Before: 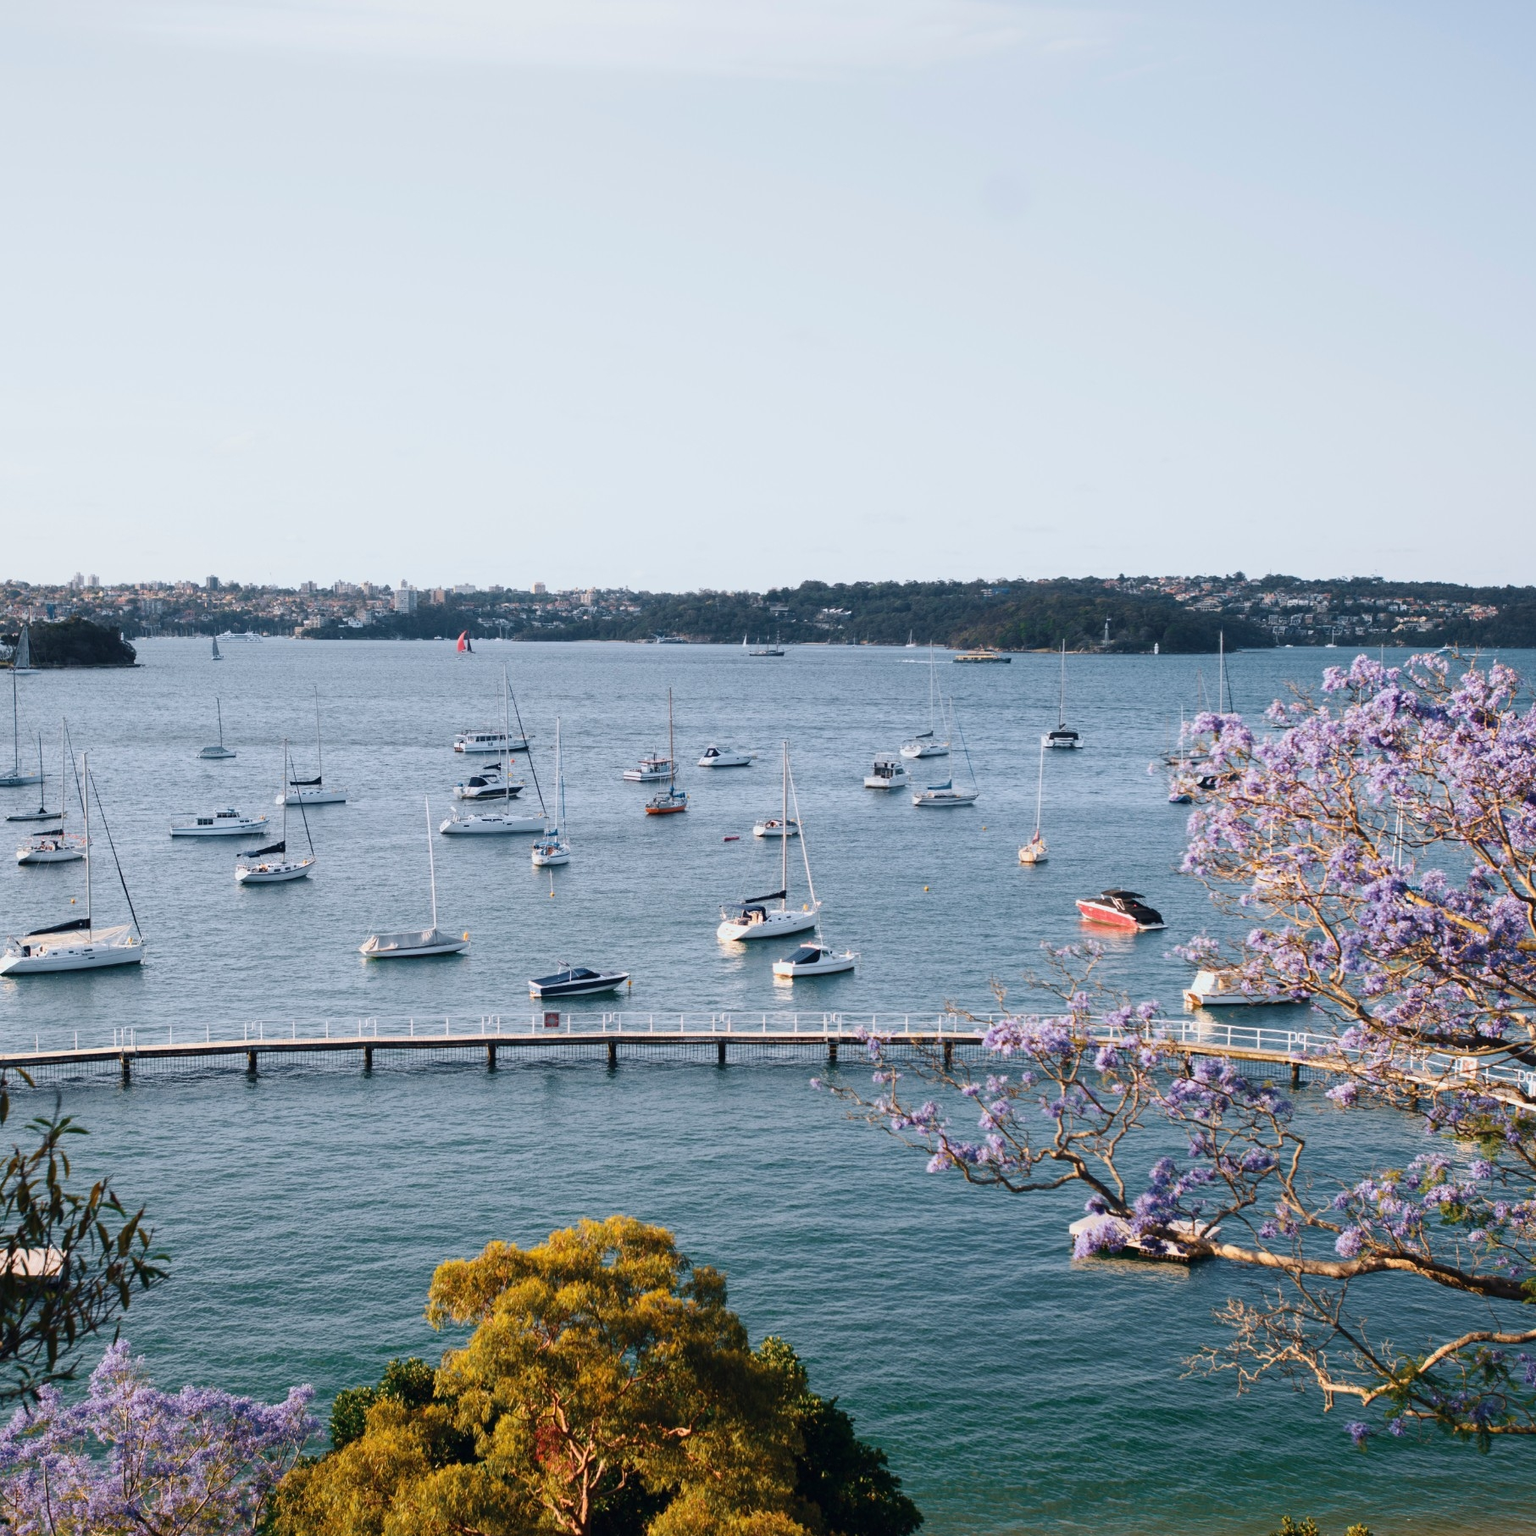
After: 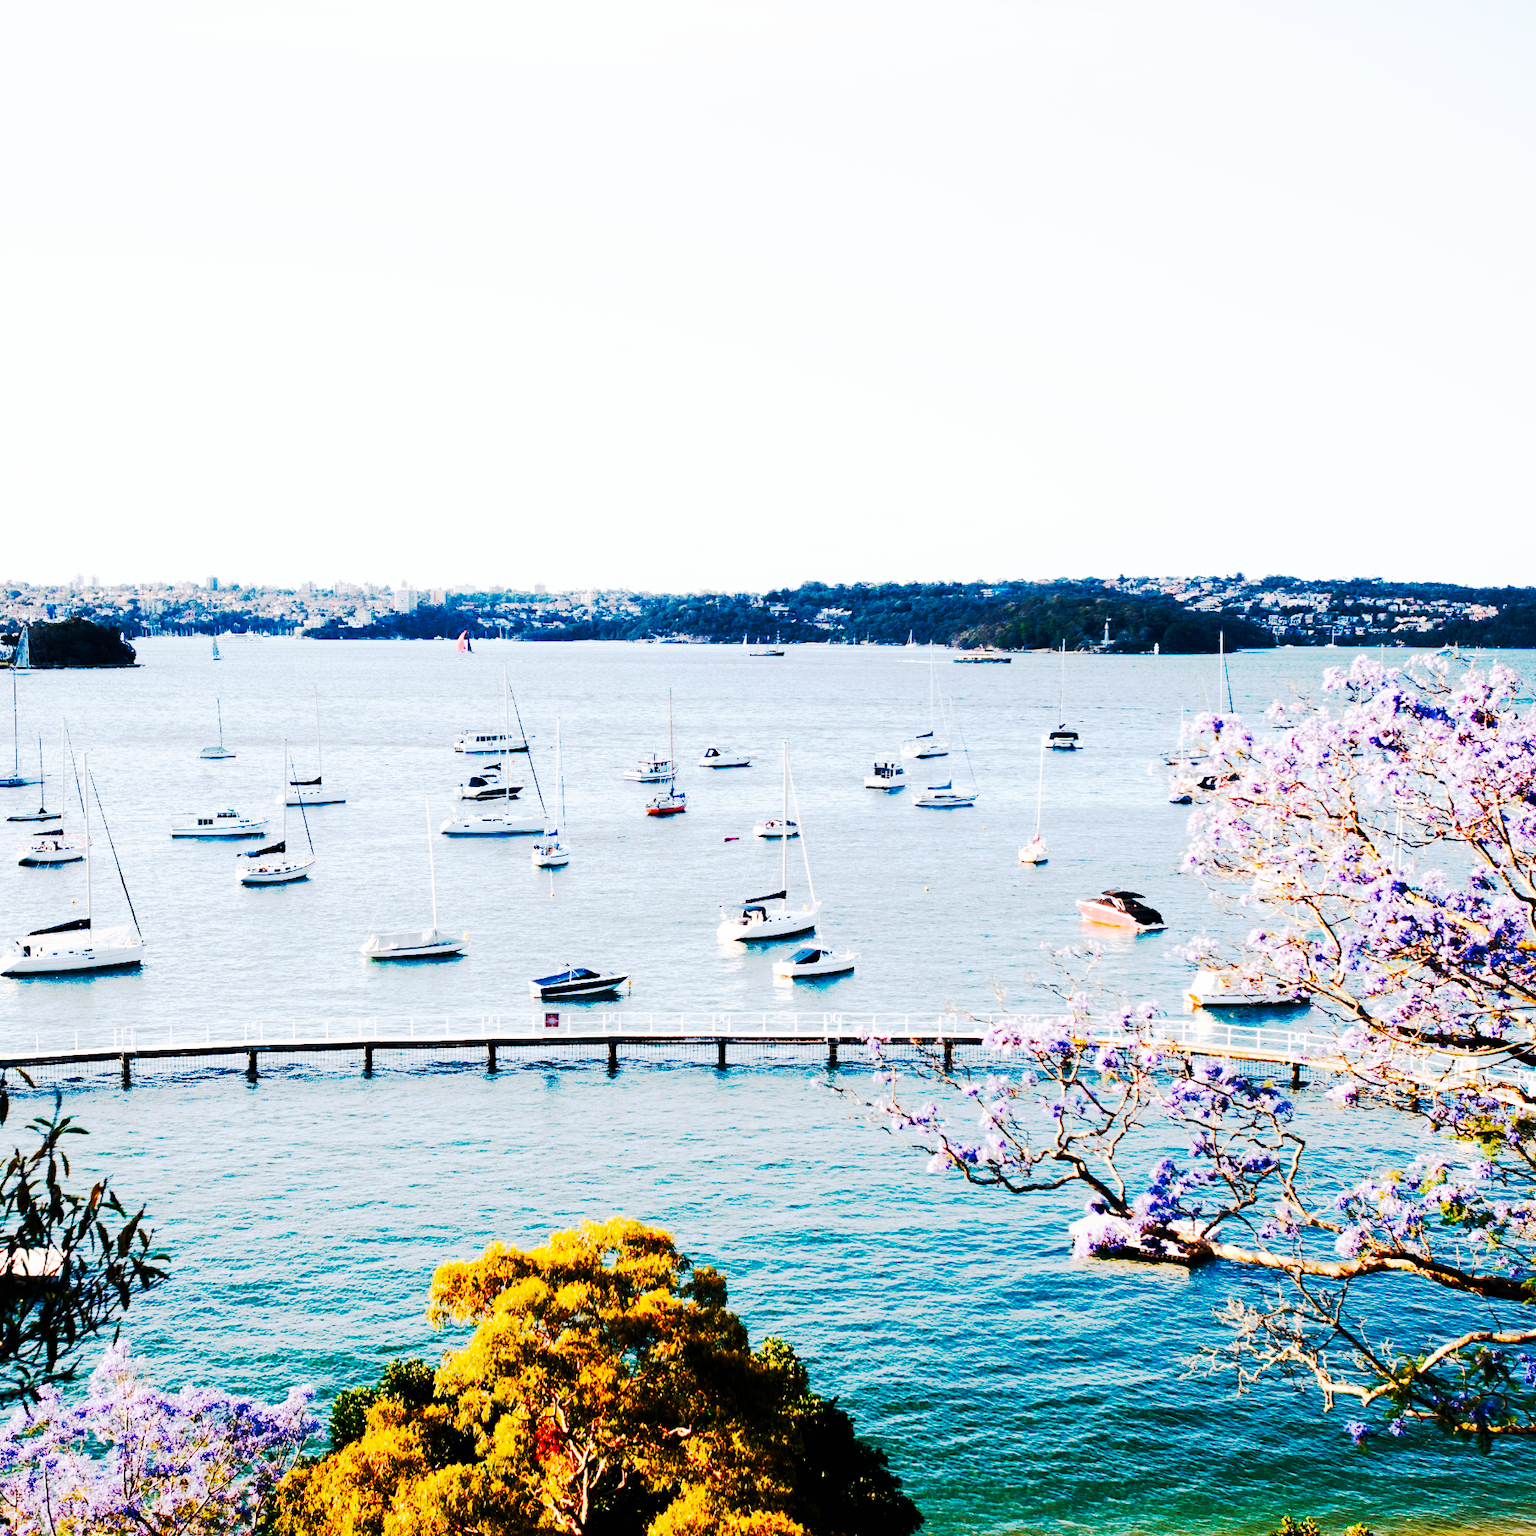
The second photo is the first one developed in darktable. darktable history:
base curve: curves: ch0 [(0, 0) (0.007, 0.004) (0.027, 0.03) (0.046, 0.07) (0.207, 0.54) (0.442, 0.872) (0.673, 0.972) (1, 1)], preserve colors none
tone curve: curves: ch0 [(0, 0) (0.003, 0.002) (0.011, 0.002) (0.025, 0.002) (0.044, 0.007) (0.069, 0.014) (0.1, 0.026) (0.136, 0.04) (0.177, 0.061) (0.224, 0.1) (0.277, 0.151) (0.335, 0.198) (0.399, 0.272) (0.468, 0.387) (0.543, 0.553) (0.623, 0.716) (0.709, 0.8) (0.801, 0.855) (0.898, 0.897) (1, 1)], preserve colors none
